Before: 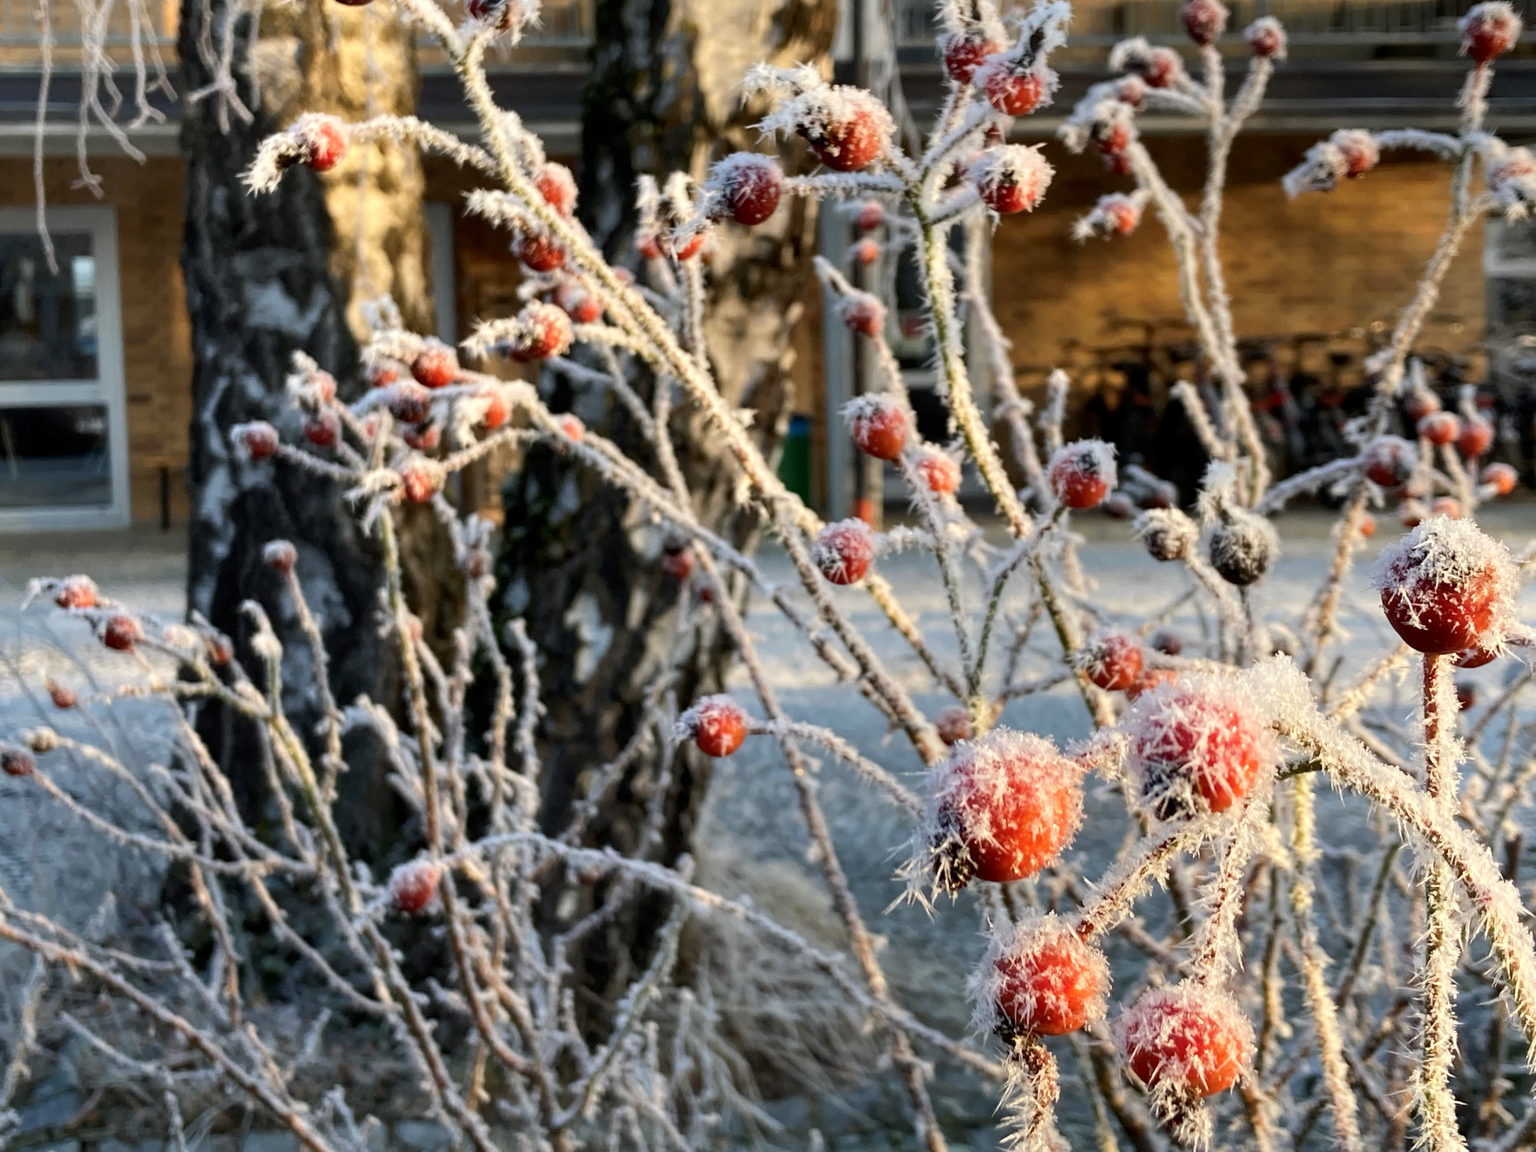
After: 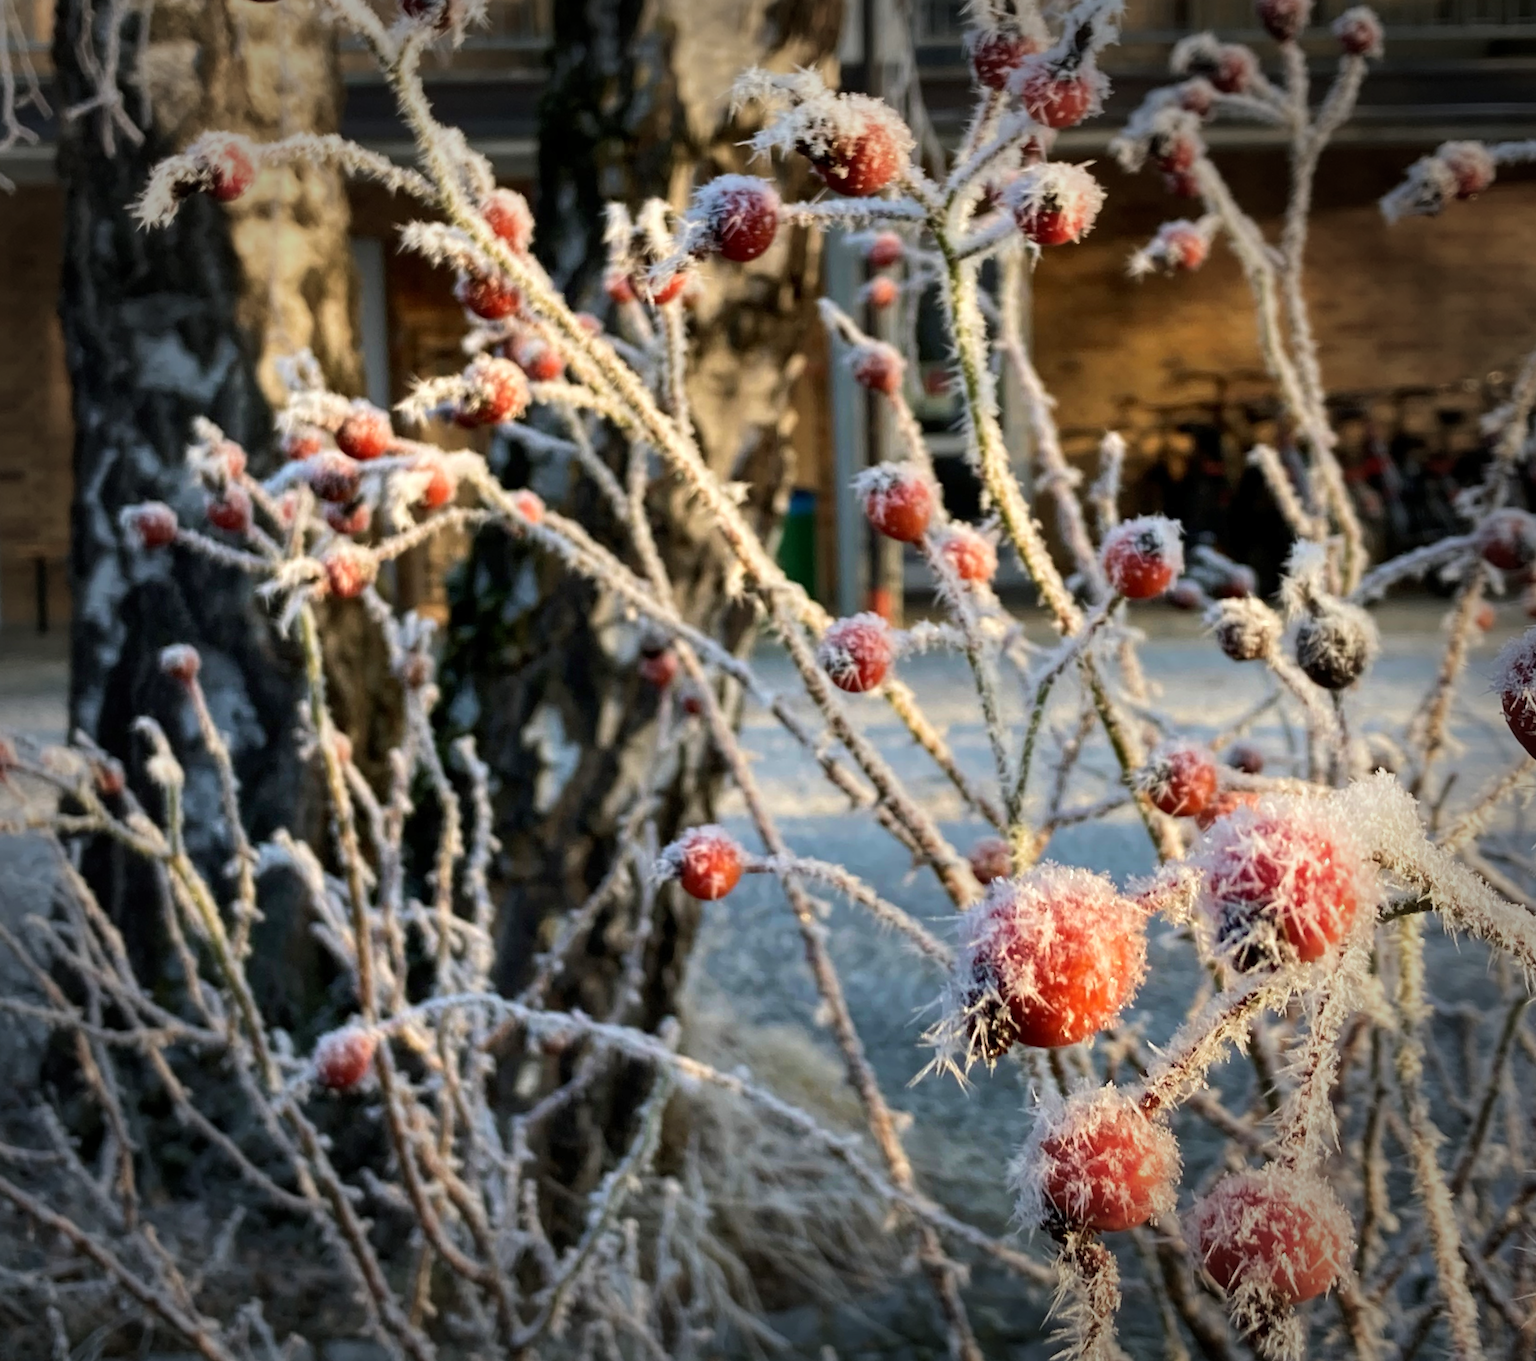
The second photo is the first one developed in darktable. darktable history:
vignetting: fall-off start 66.7%, fall-off radius 39.74%, brightness -0.576, saturation -0.258, automatic ratio true, width/height ratio 0.671, dithering 16-bit output
crop: left 8.026%, right 7.374%
velvia: on, module defaults
rotate and perspective: rotation -0.45°, automatic cropping original format, crop left 0.008, crop right 0.992, crop top 0.012, crop bottom 0.988
